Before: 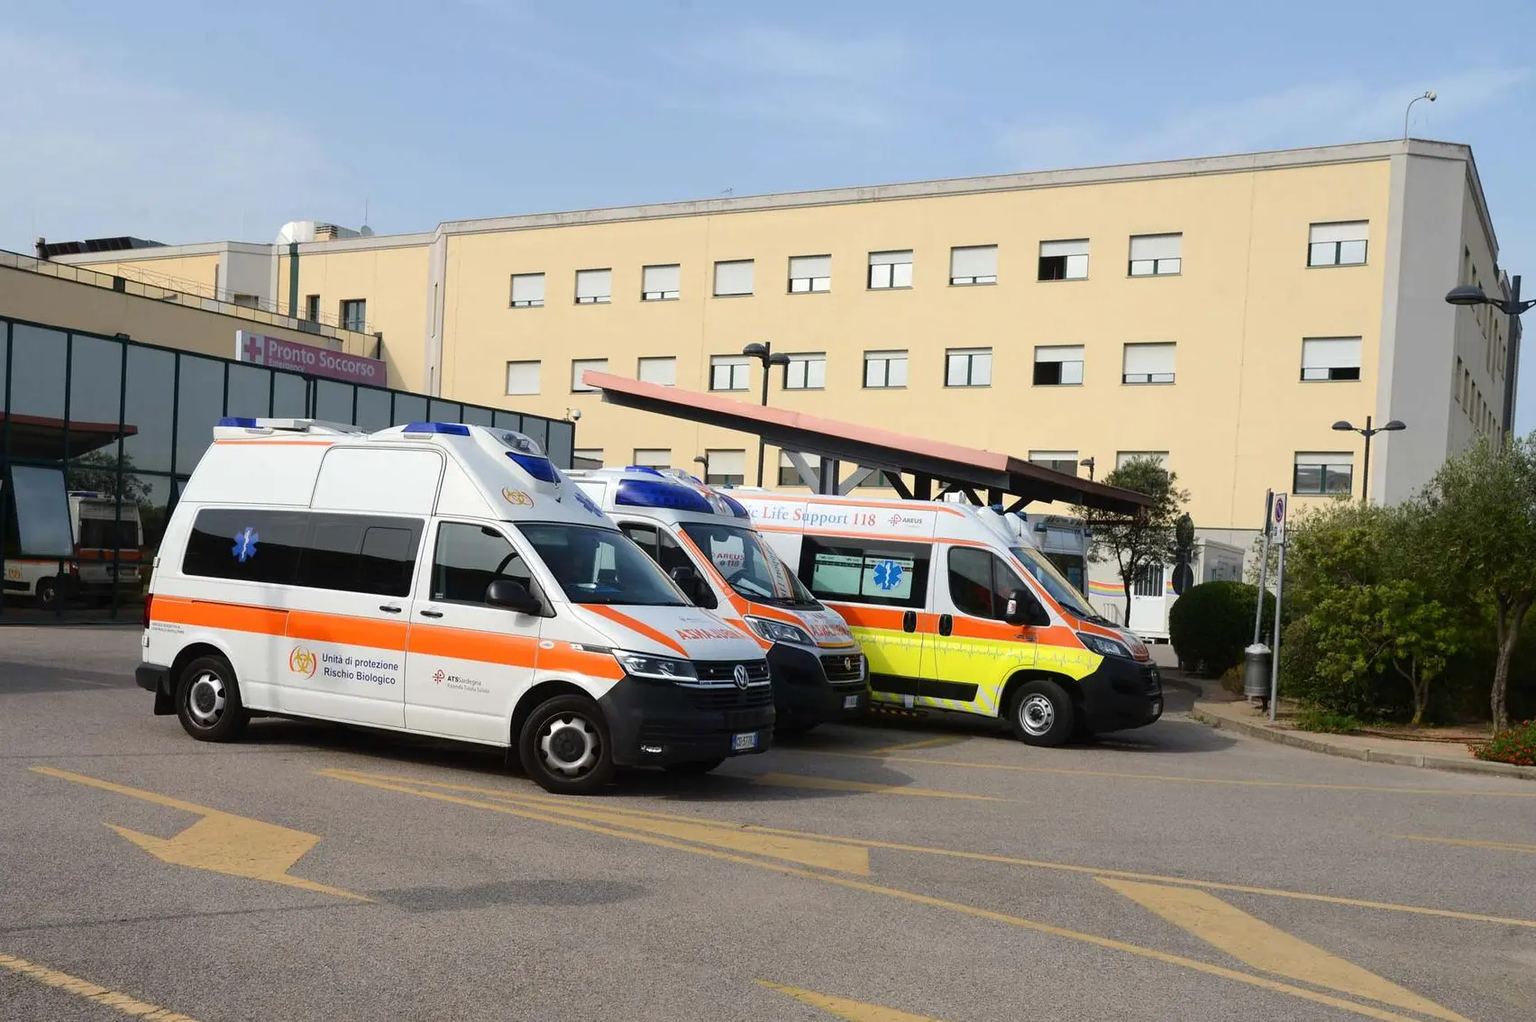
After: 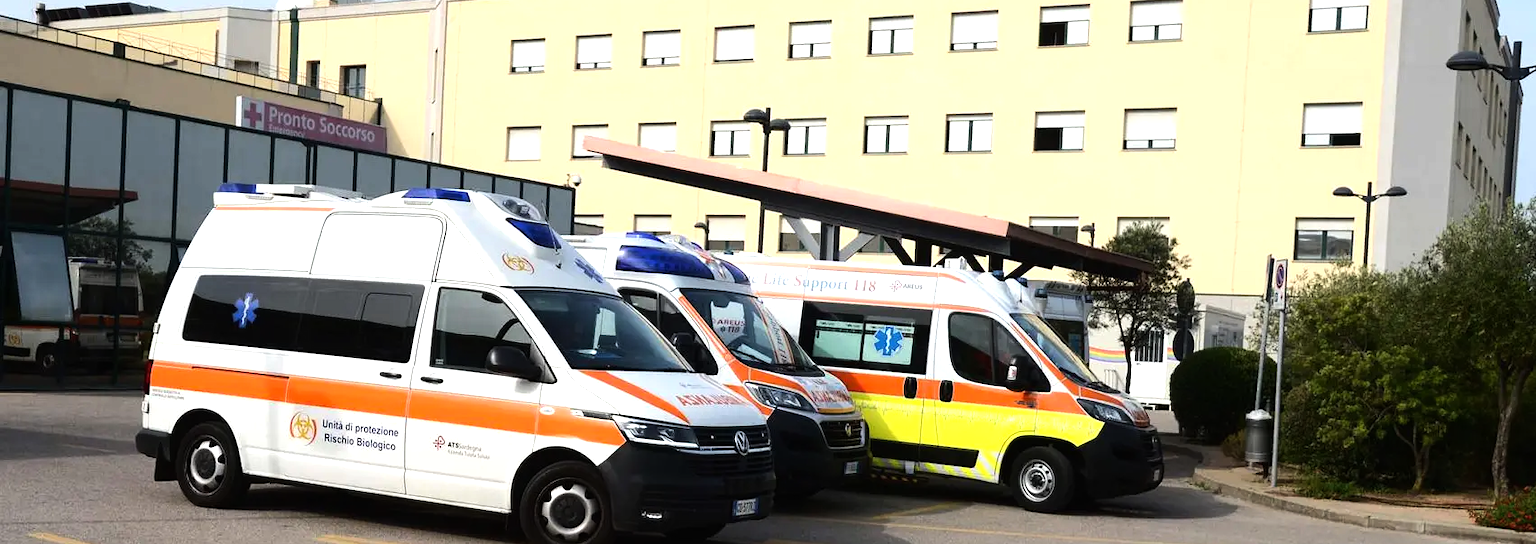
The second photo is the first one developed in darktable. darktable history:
crop and rotate: top 23.062%, bottom 23.63%
tone equalizer: -8 EV -0.726 EV, -7 EV -0.731 EV, -6 EV -0.569 EV, -5 EV -0.371 EV, -3 EV 0.365 EV, -2 EV 0.6 EV, -1 EV 0.696 EV, +0 EV 0.721 EV, edges refinement/feathering 500, mask exposure compensation -1.57 EV, preserve details no
